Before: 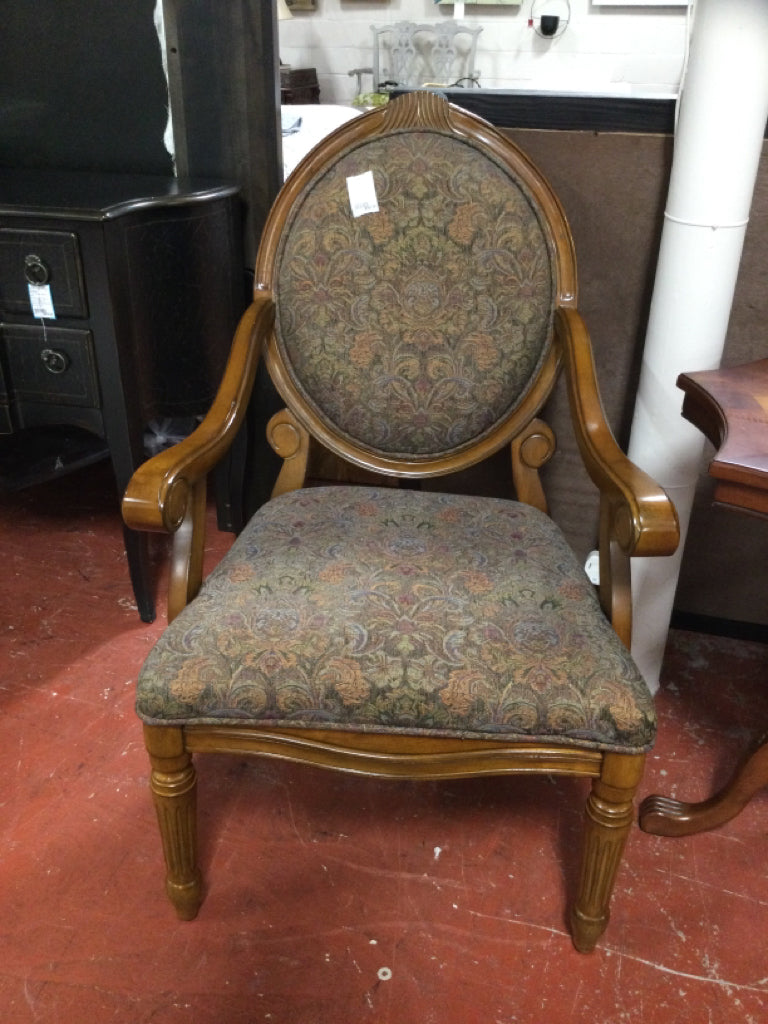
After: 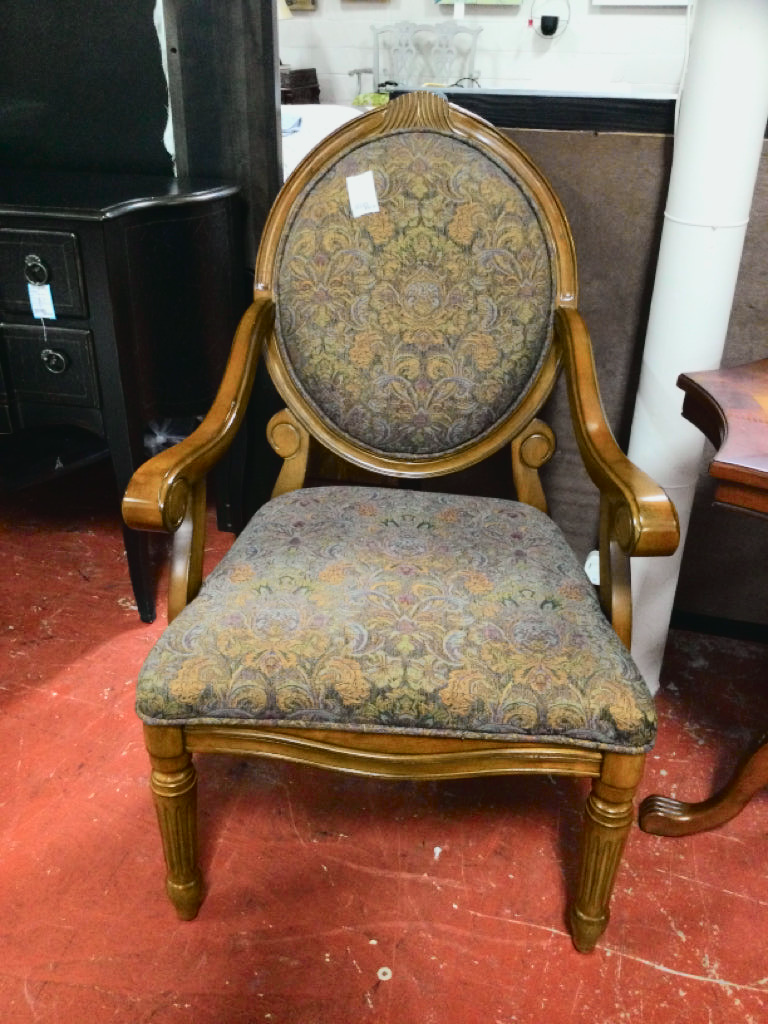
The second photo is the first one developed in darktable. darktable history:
tone curve: curves: ch0 [(0, 0.022) (0.114, 0.083) (0.281, 0.315) (0.447, 0.557) (0.588, 0.711) (0.786, 0.839) (0.999, 0.949)]; ch1 [(0, 0) (0.389, 0.352) (0.458, 0.433) (0.486, 0.474) (0.509, 0.505) (0.535, 0.53) (0.555, 0.557) (0.586, 0.622) (0.677, 0.724) (1, 1)]; ch2 [(0, 0) (0.369, 0.388) (0.449, 0.431) (0.501, 0.5) (0.528, 0.52) (0.561, 0.59) (0.697, 0.721) (1, 1)], color space Lab, independent channels, preserve colors none
